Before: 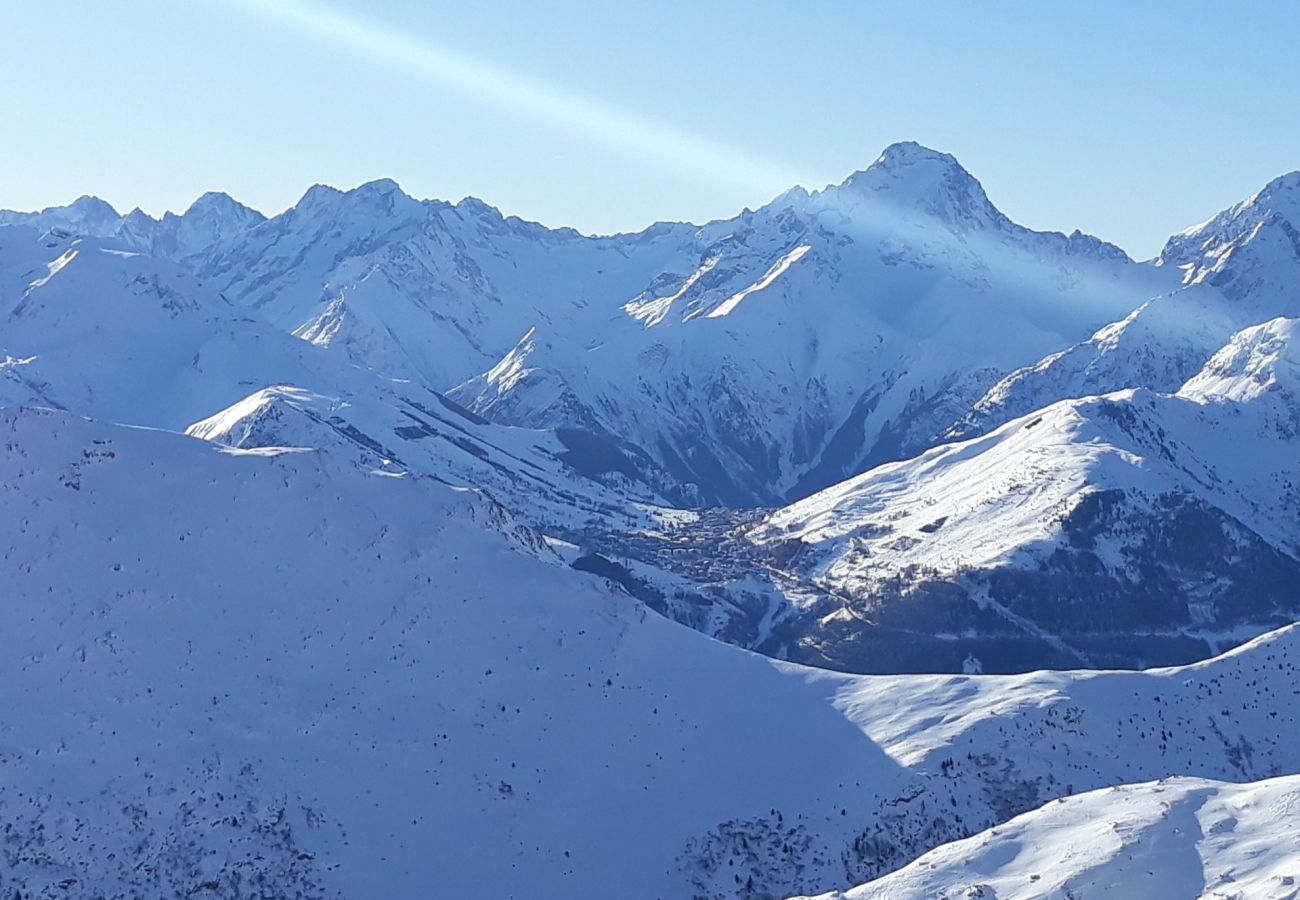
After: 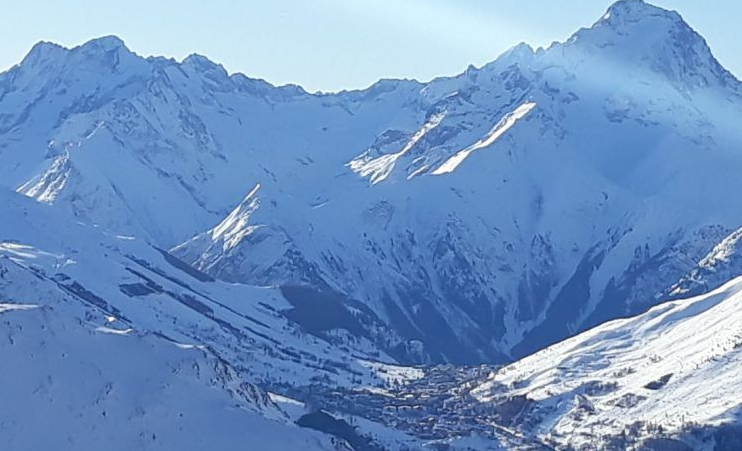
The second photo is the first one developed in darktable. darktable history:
crop: left 21.154%, top 15.898%, right 21.72%, bottom 33.945%
